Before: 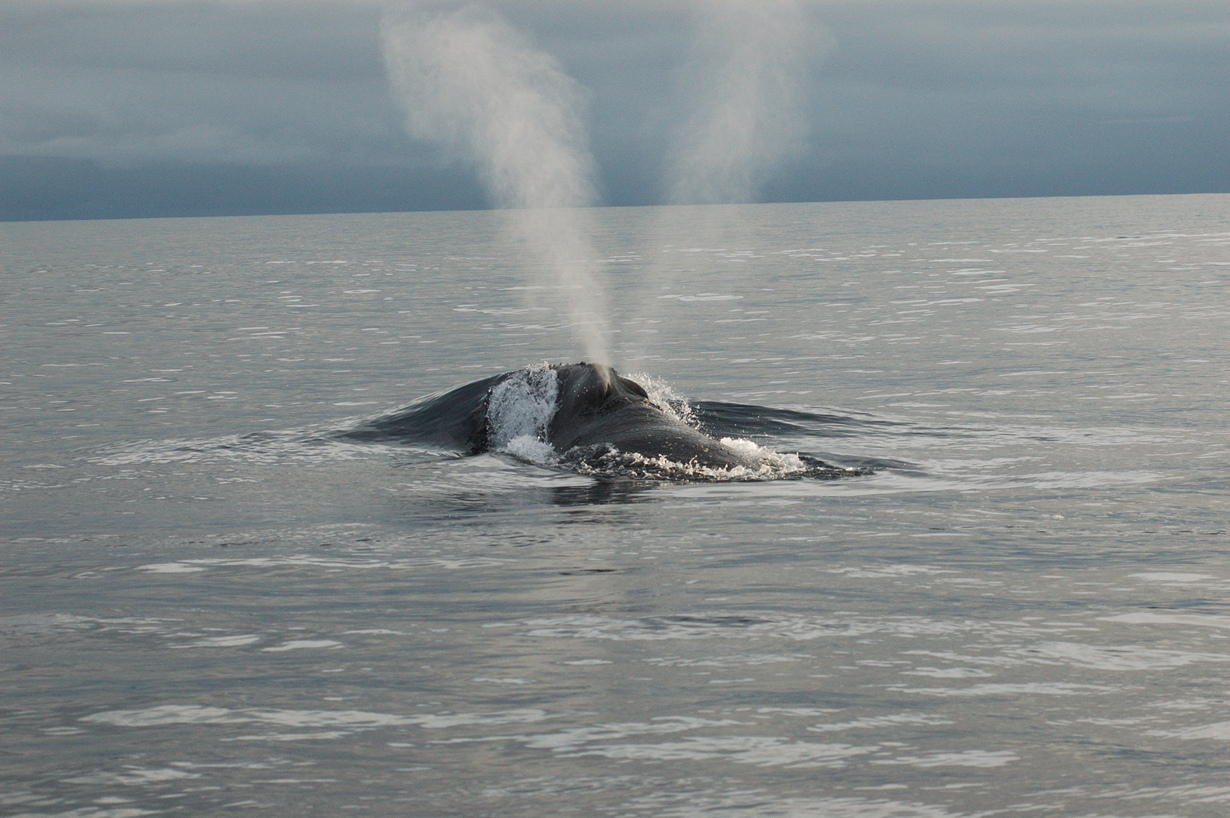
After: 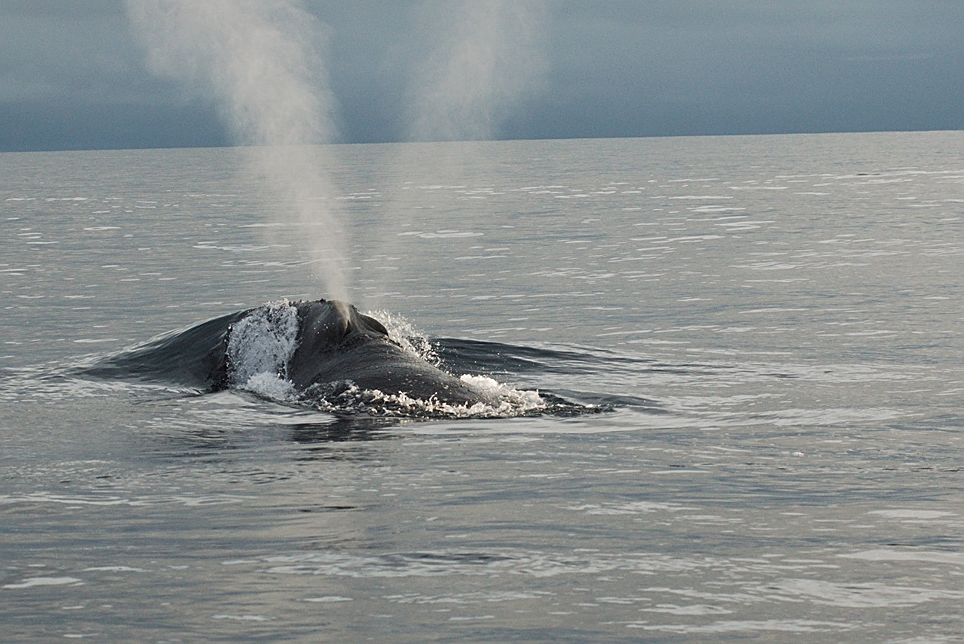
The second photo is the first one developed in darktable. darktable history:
sharpen: on, module defaults
crop and rotate: left 21.164%, top 7.821%, right 0.402%, bottom 13.344%
